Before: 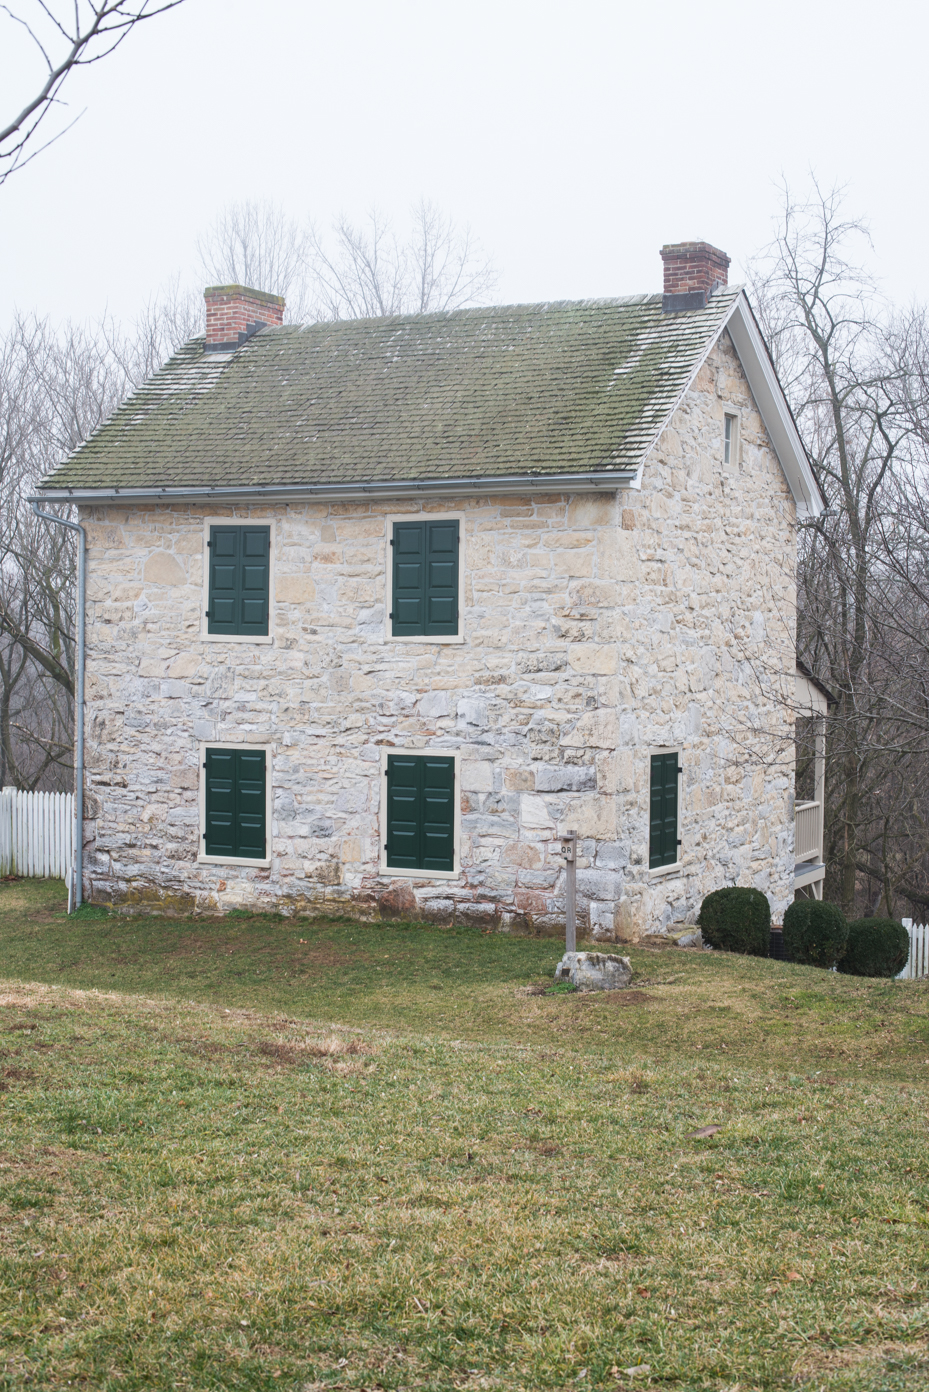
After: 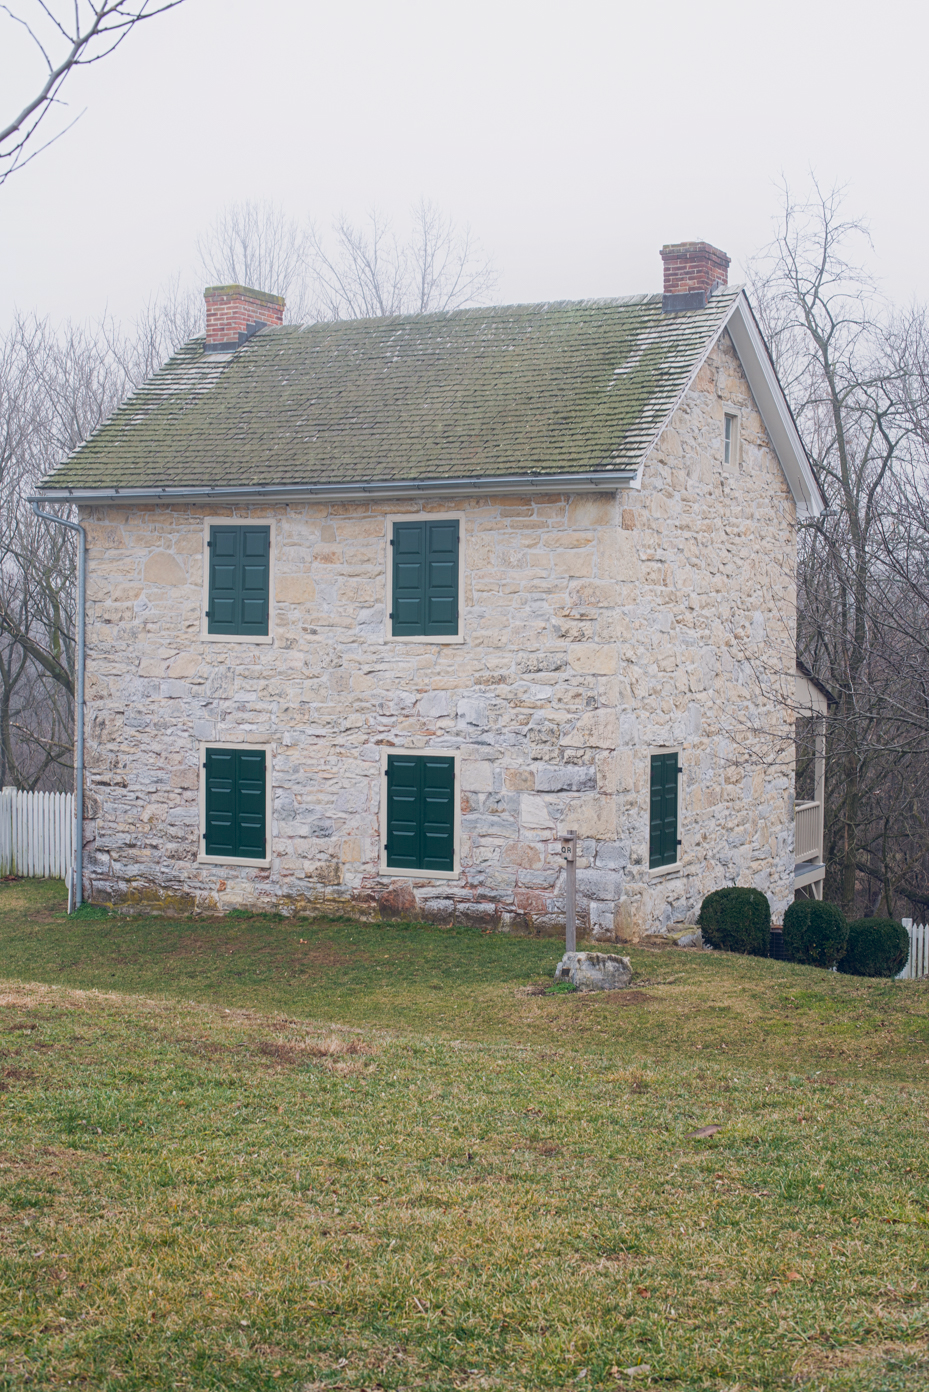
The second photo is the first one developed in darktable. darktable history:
color balance rgb: shadows lift › hue 87.51°, highlights gain › chroma 0.68%, highlights gain › hue 55.1°, global offset › chroma 0.13%, global offset › hue 253.66°, linear chroma grading › global chroma 0.5%, perceptual saturation grading › global saturation 16.38%
exposure: black level correction 0.009, exposure -0.159 EV, compensate highlight preservation false
white balance: emerald 1
contrast equalizer: y [[0.439, 0.44, 0.442, 0.457, 0.493, 0.498], [0.5 ×6], [0.5 ×6], [0 ×6], [0 ×6]]
